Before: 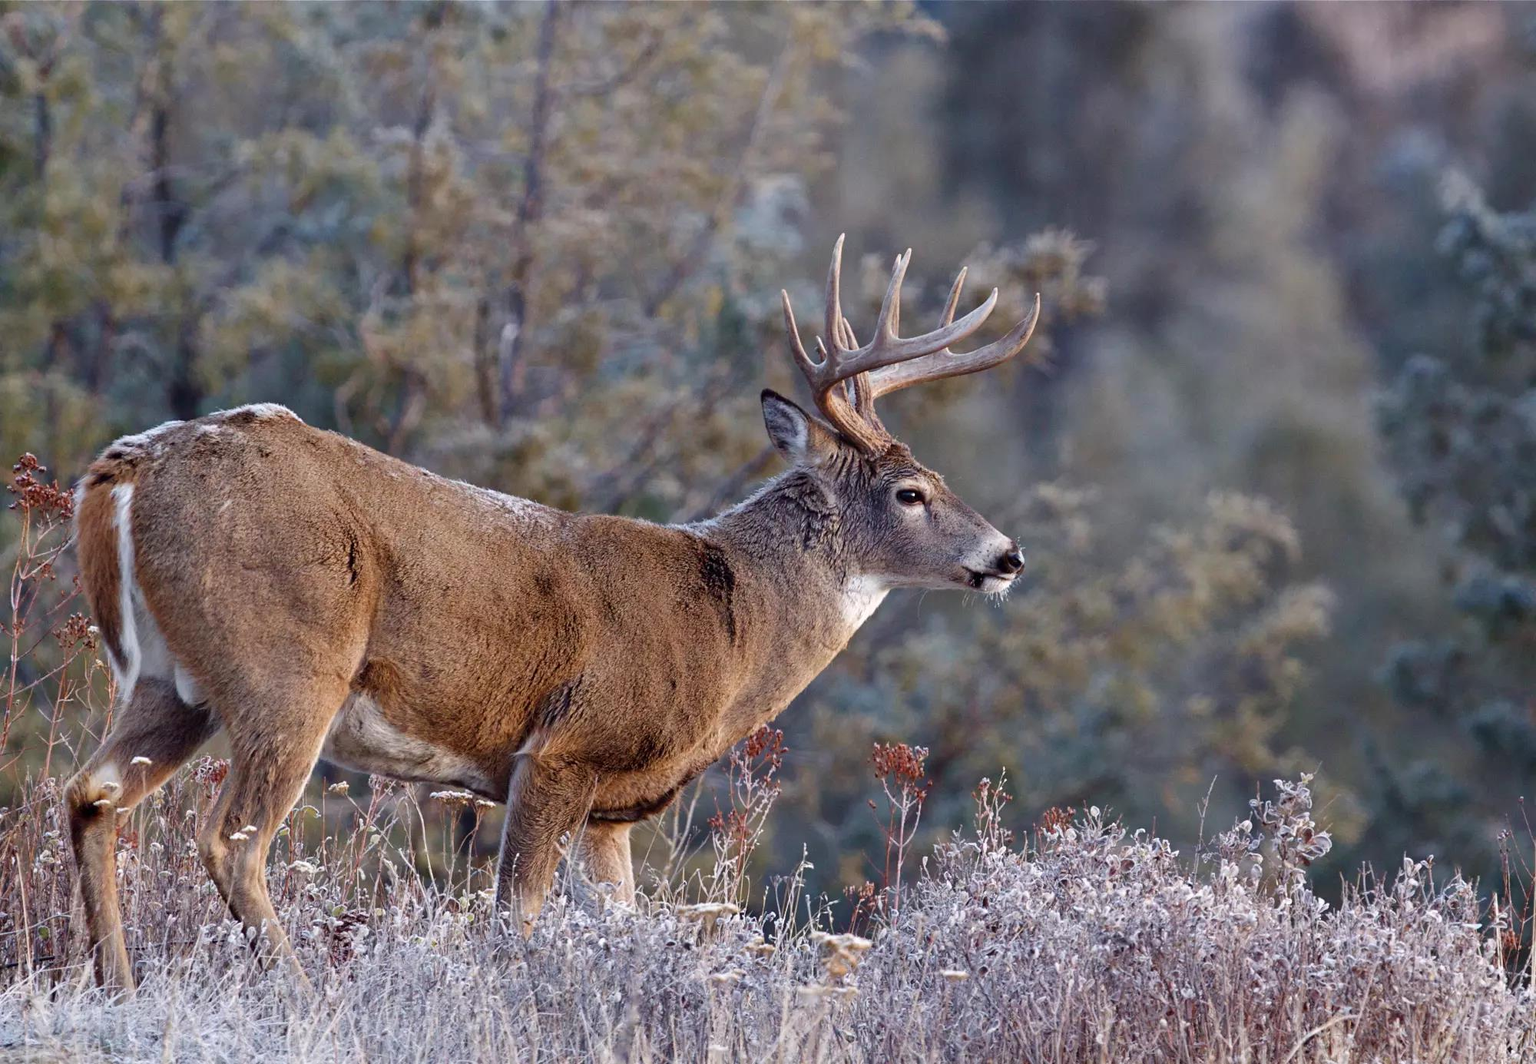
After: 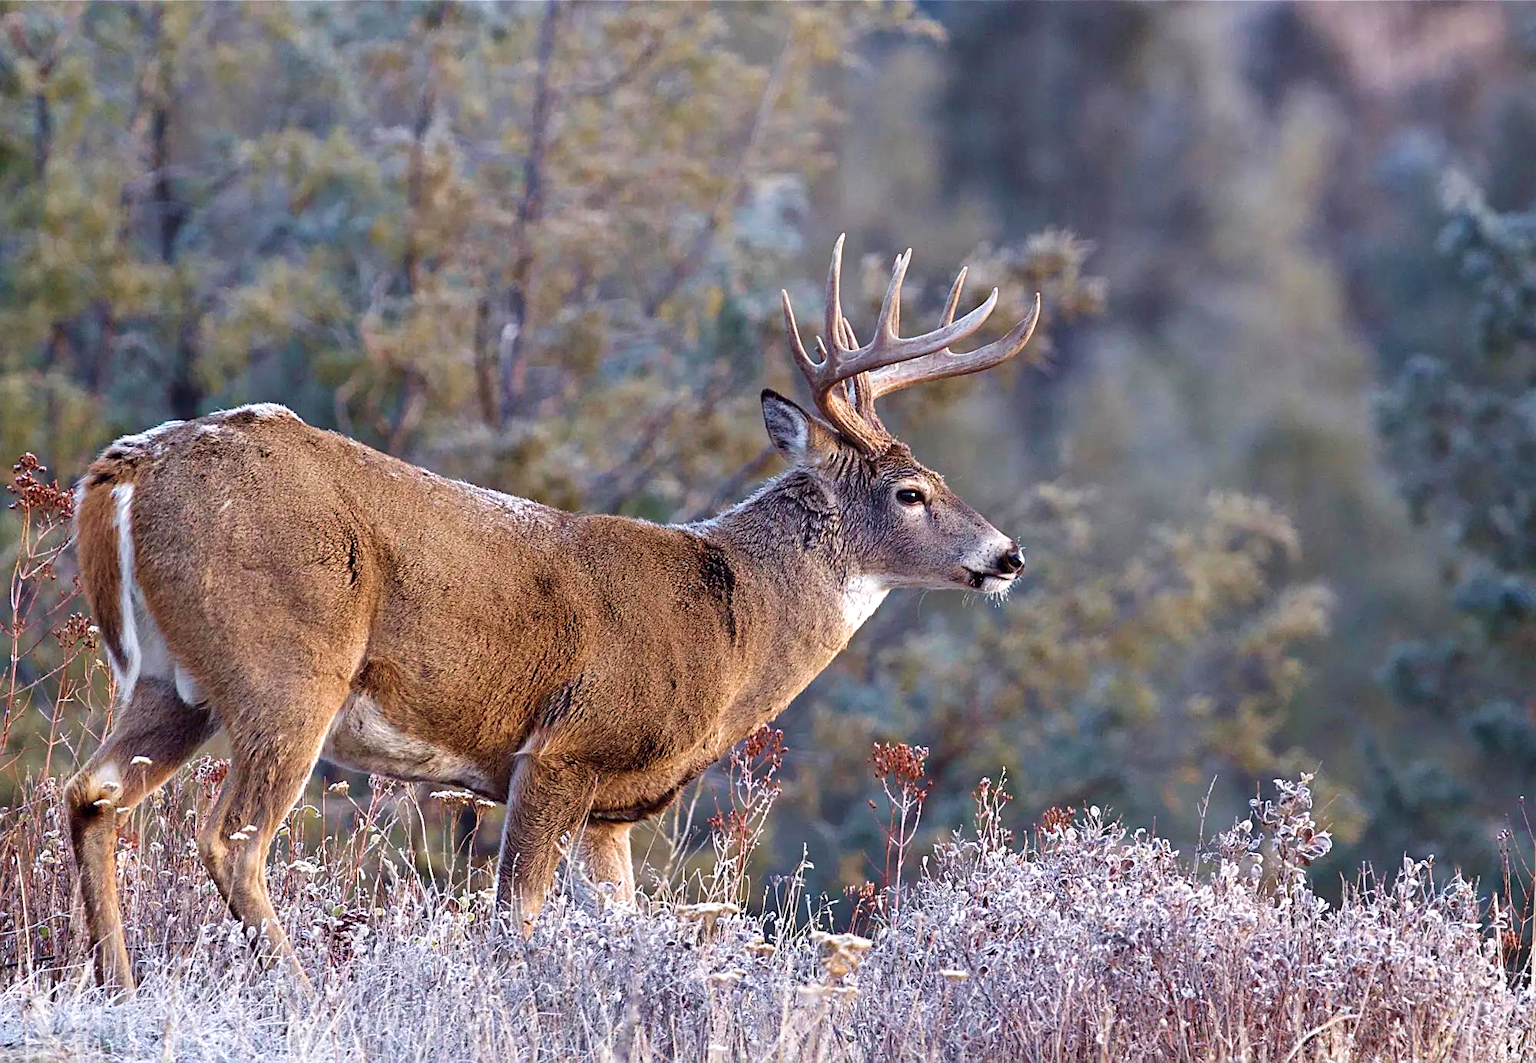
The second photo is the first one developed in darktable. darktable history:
velvia: on, module defaults
tone equalizer: -8 EV -0.453 EV, -7 EV -0.355 EV, -6 EV -0.305 EV, -5 EV -0.253 EV, -3 EV 0.238 EV, -2 EV 0.325 EV, -1 EV 0.415 EV, +0 EV 0.391 EV, smoothing diameter 24.82%, edges refinement/feathering 11.11, preserve details guided filter
sharpen: on, module defaults
